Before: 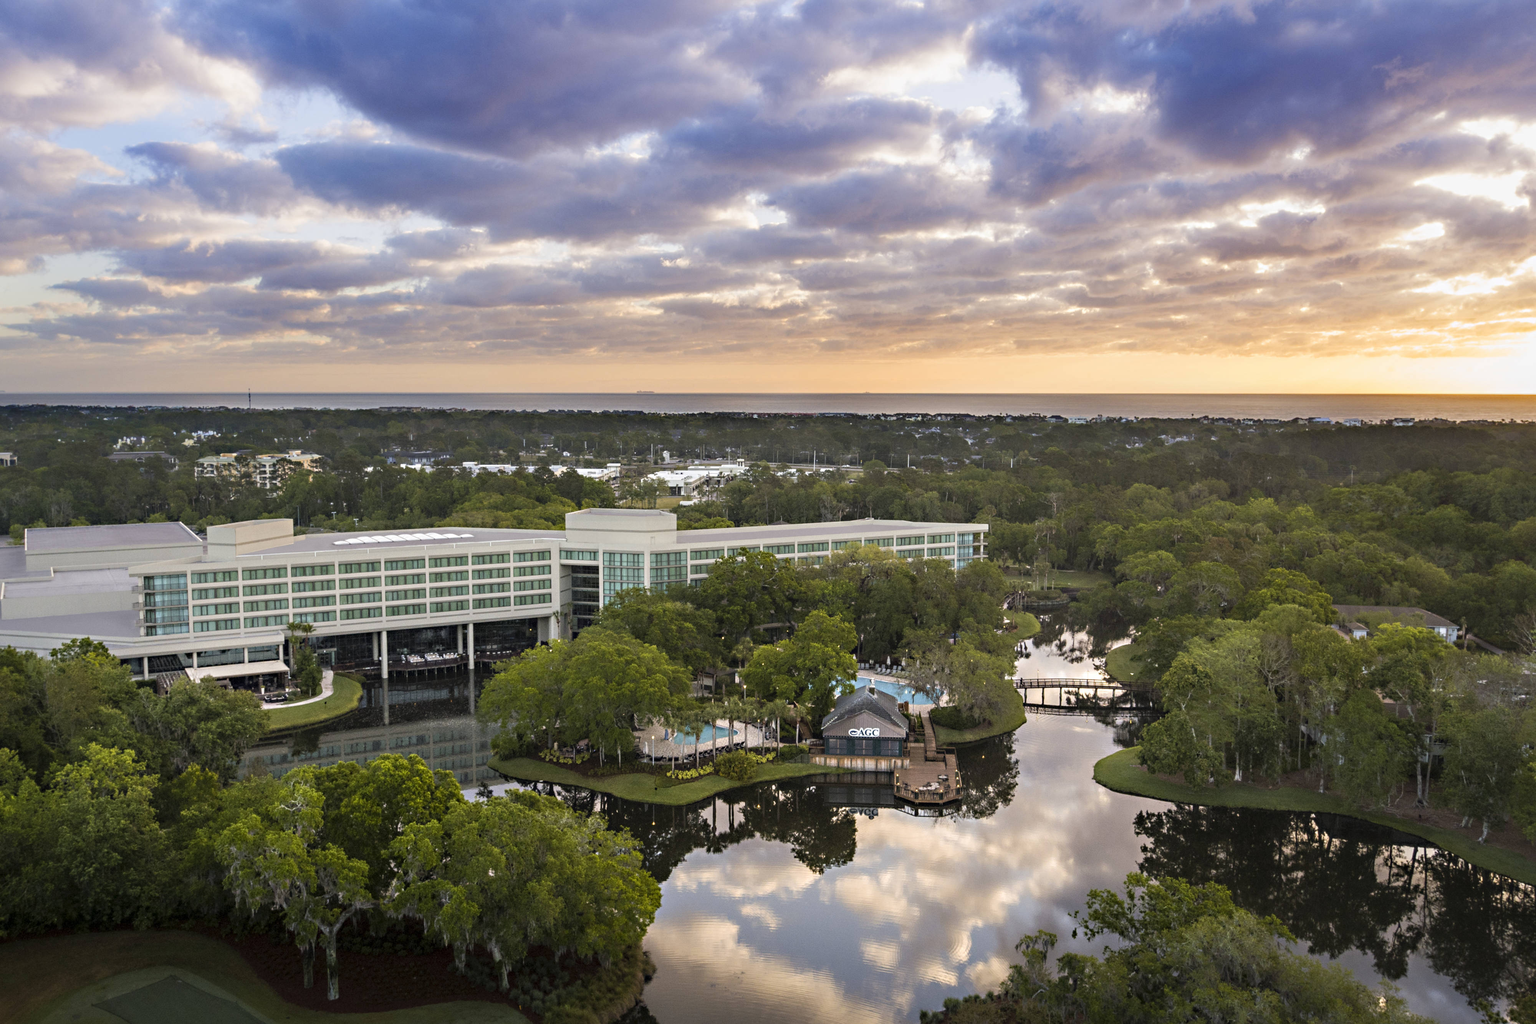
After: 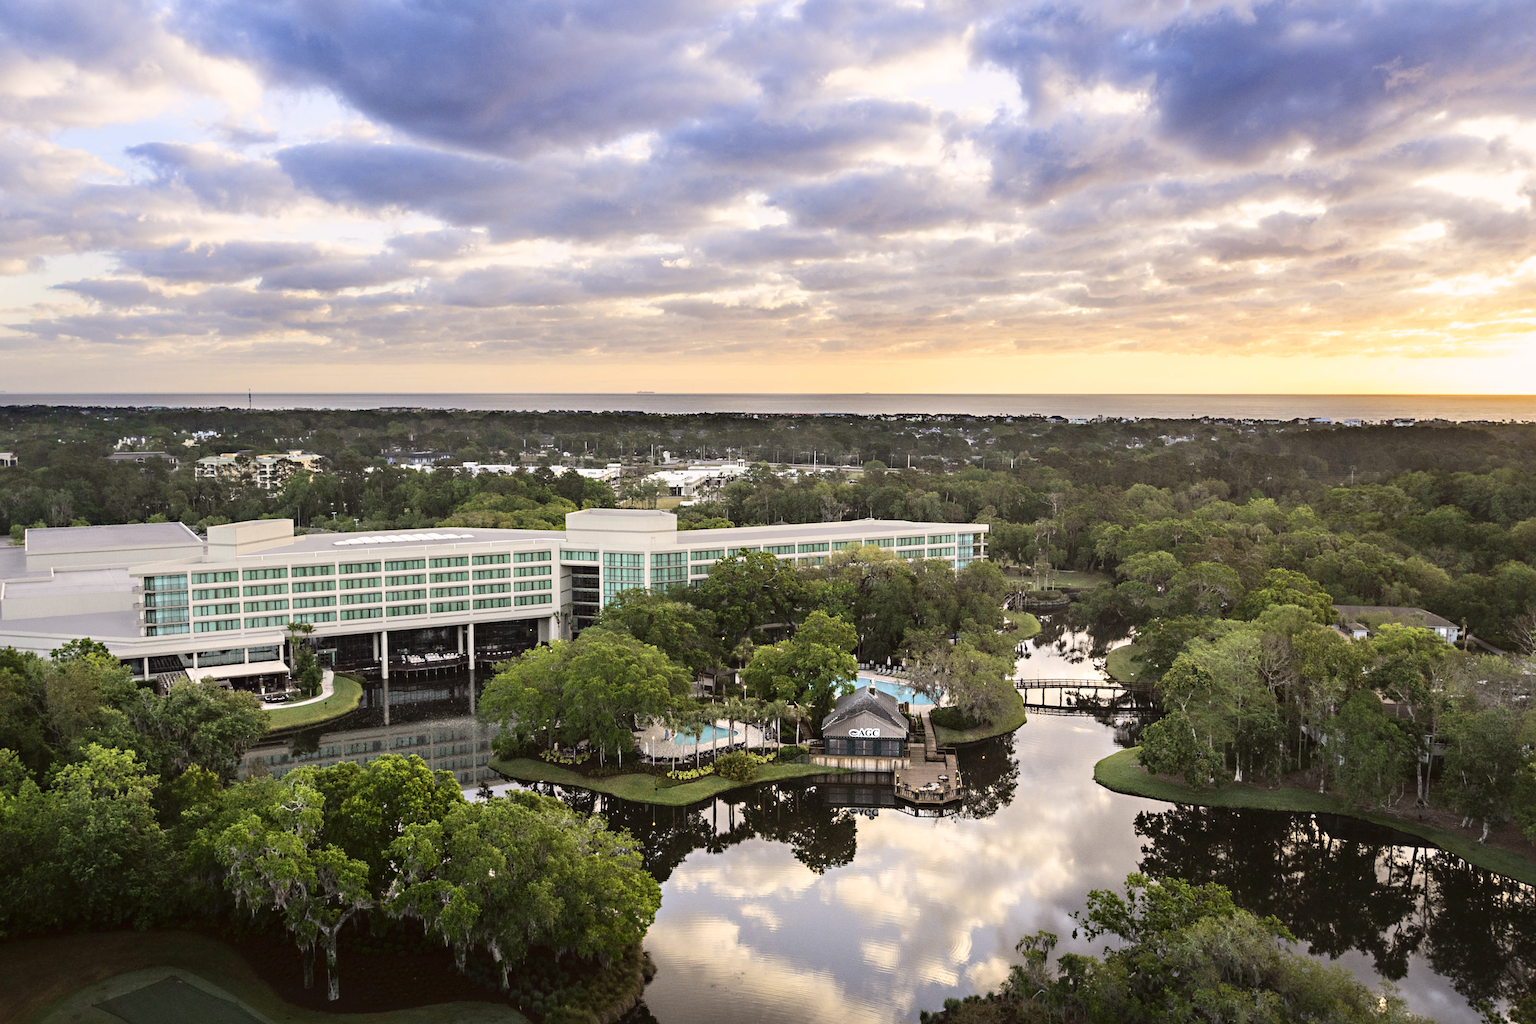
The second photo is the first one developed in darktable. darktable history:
tone curve: curves: ch0 [(0, 0.023) (0.1, 0.084) (0.184, 0.168) (0.45, 0.54) (0.57, 0.683) (0.722, 0.825) (0.877, 0.948) (1, 1)]; ch1 [(0, 0) (0.414, 0.395) (0.453, 0.437) (0.502, 0.509) (0.521, 0.519) (0.573, 0.568) (0.618, 0.61) (0.654, 0.642) (1, 1)]; ch2 [(0, 0) (0.421, 0.43) (0.45, 0.463) (0.492, 0.504) (0.511, 0.519) (0.557, 0.557) (0.602, 0.605) (1, 1)], color space Lab, independent channels, preserve colors none
sharpen: amount 0.2
